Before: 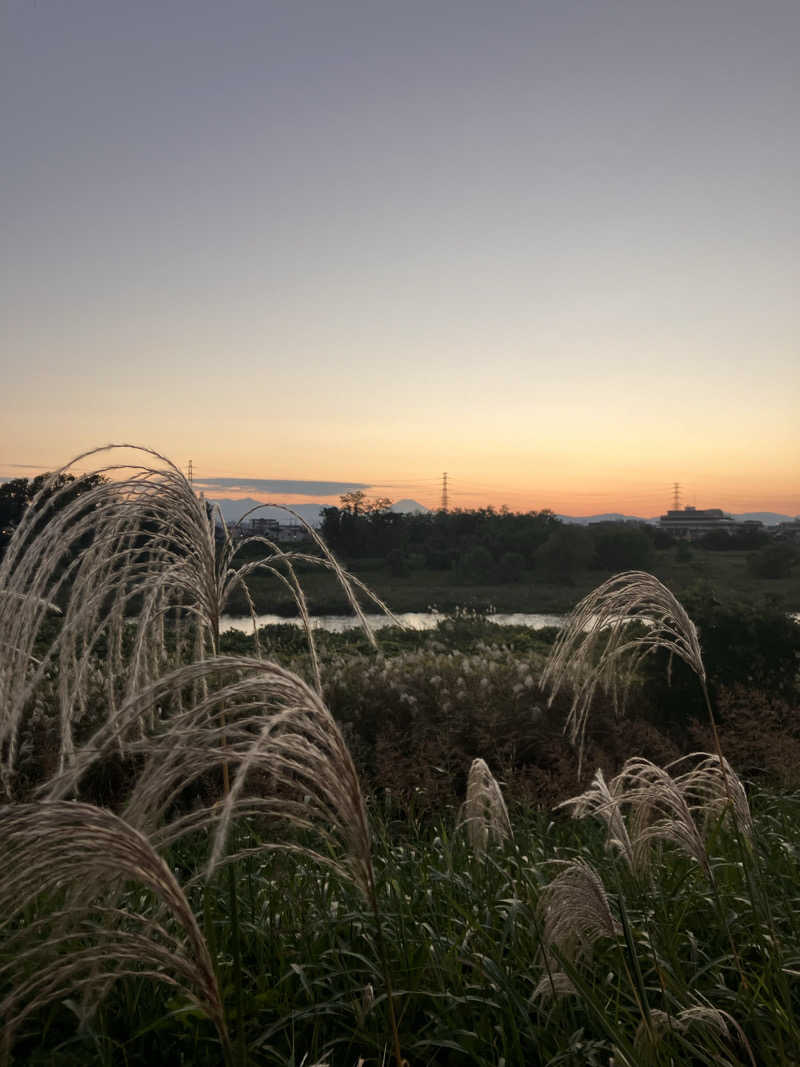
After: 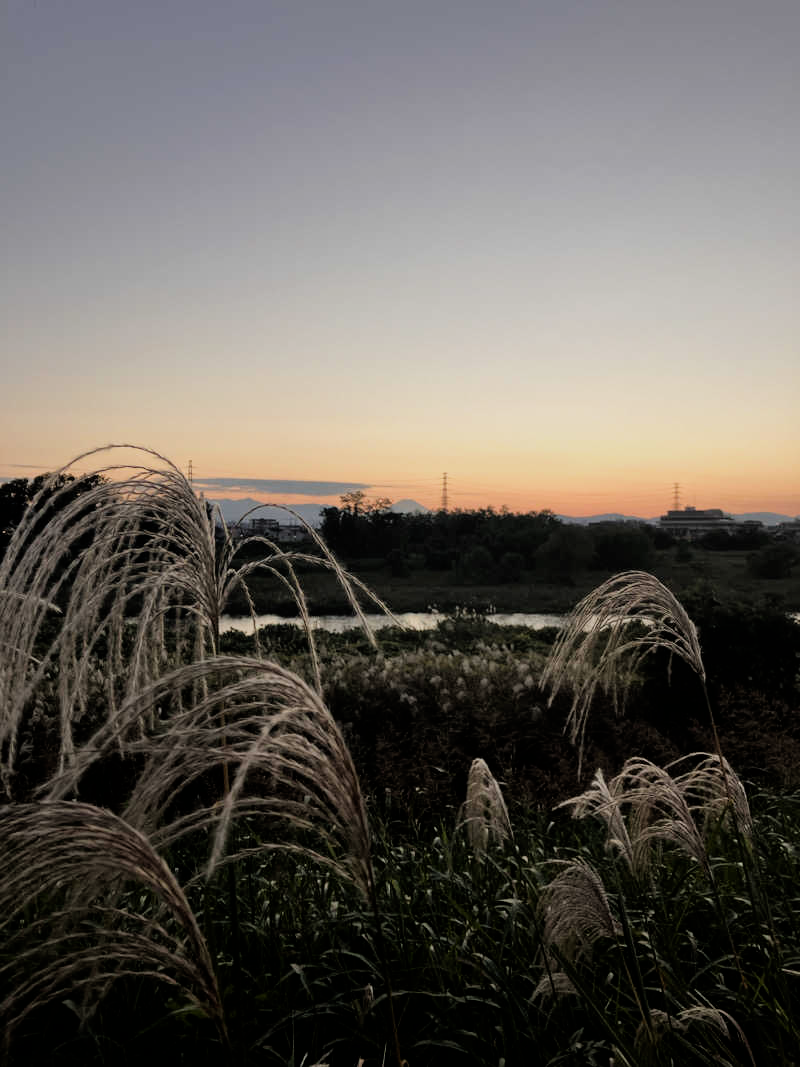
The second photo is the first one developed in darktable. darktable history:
filmic rgb: black relative exposure -8.01 EV, white relative exposure 4.02 EV, hardness 4.11, latitude 50%, contrast 1.101
